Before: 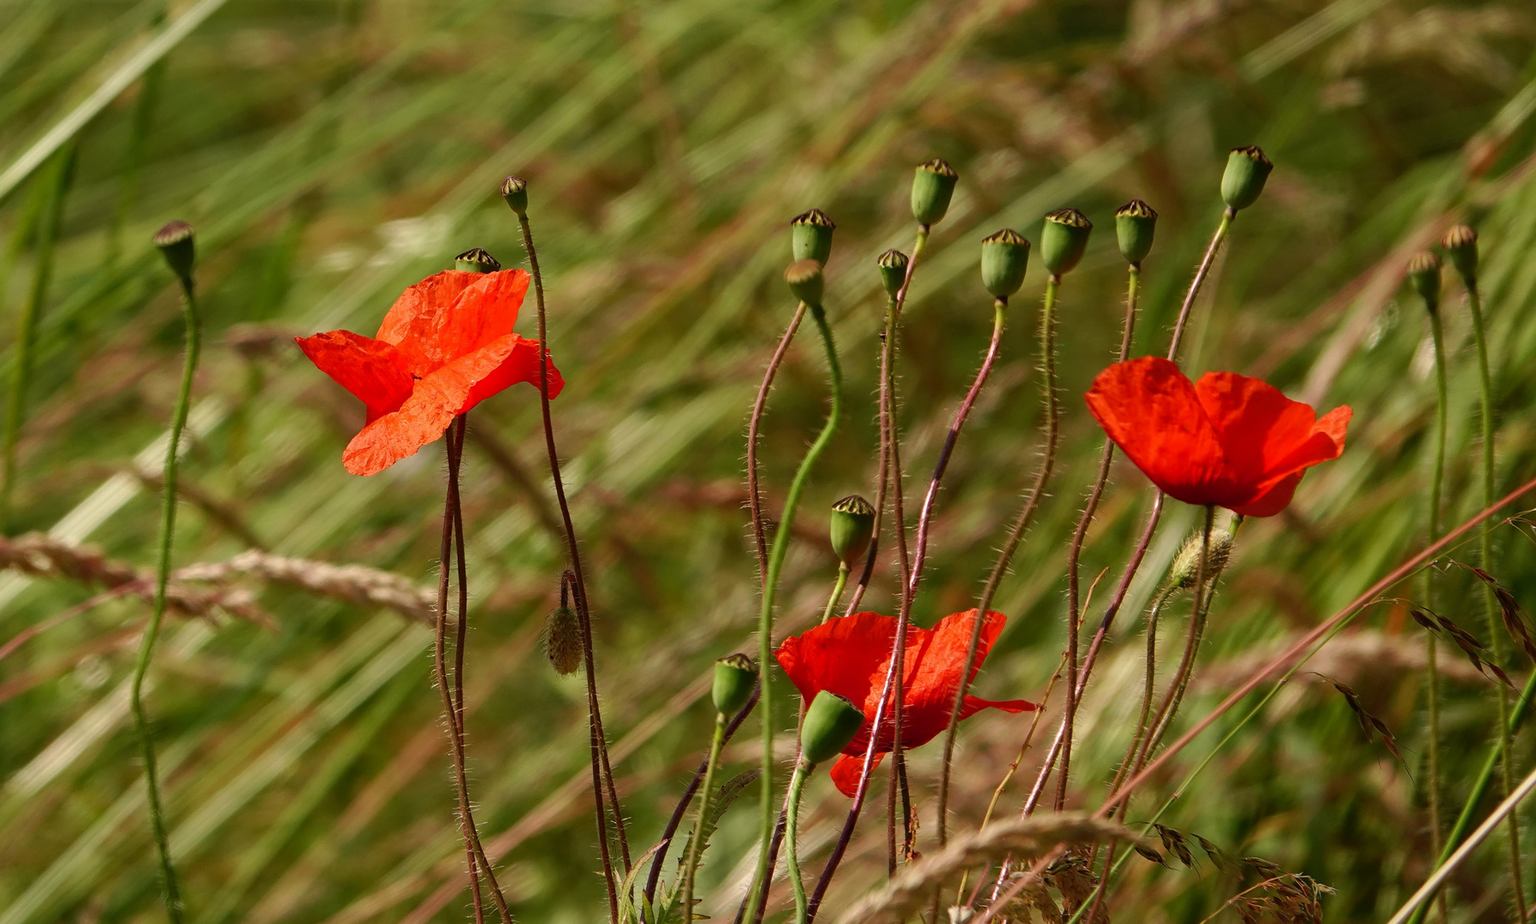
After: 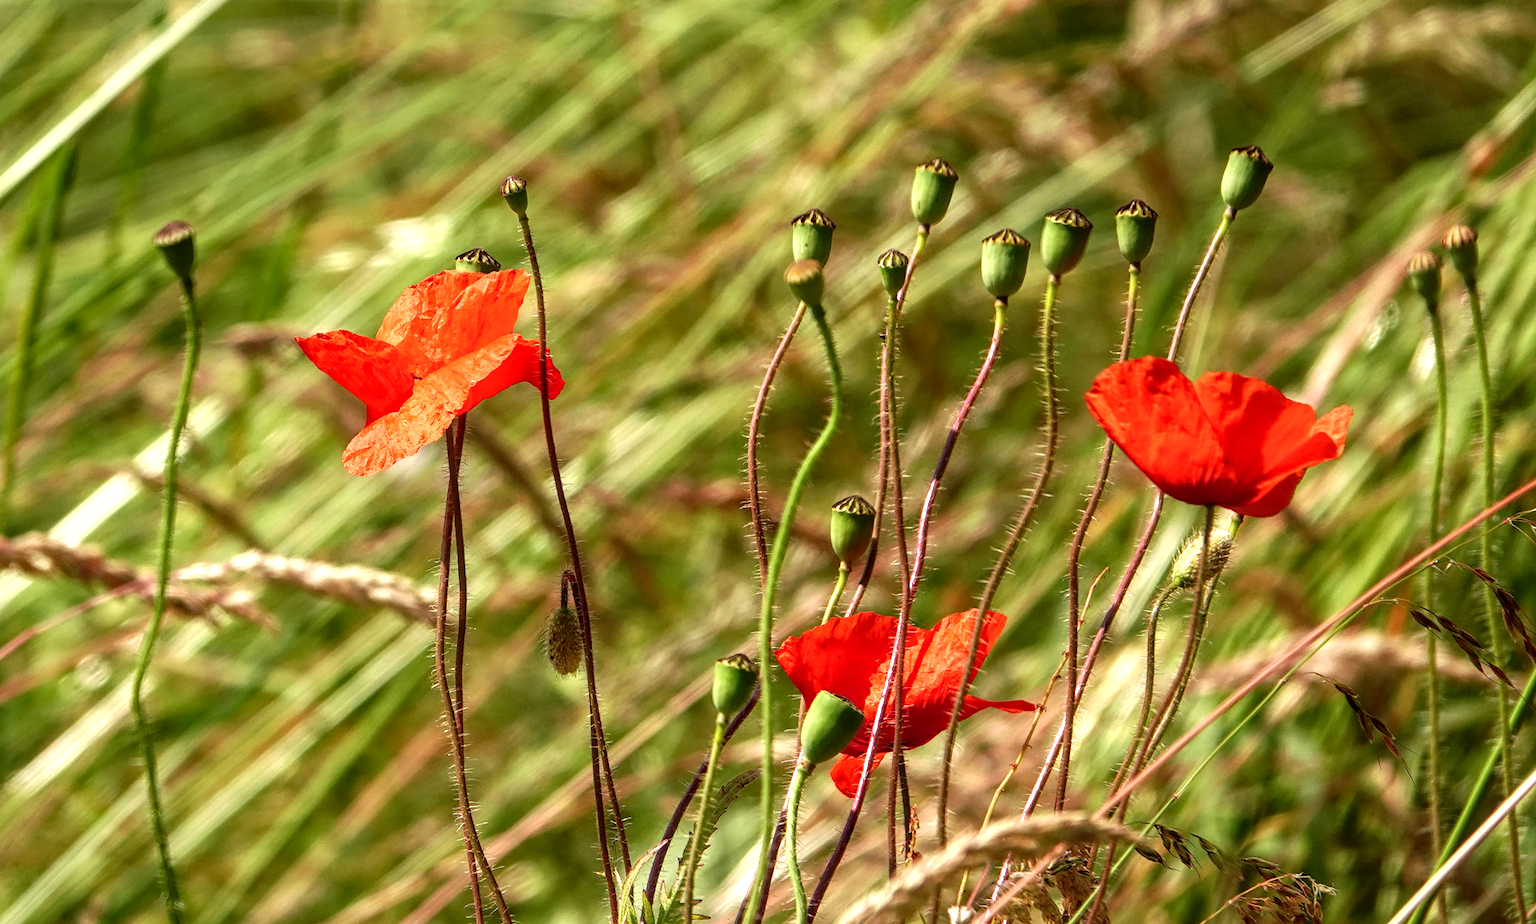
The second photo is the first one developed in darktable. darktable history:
white balance: red 0.976, blue 1.04
exposure: exposure 1 EV, compensate highlight preservation false
local contrast: highlights 61%, detail 143%, midtone range 0.428
